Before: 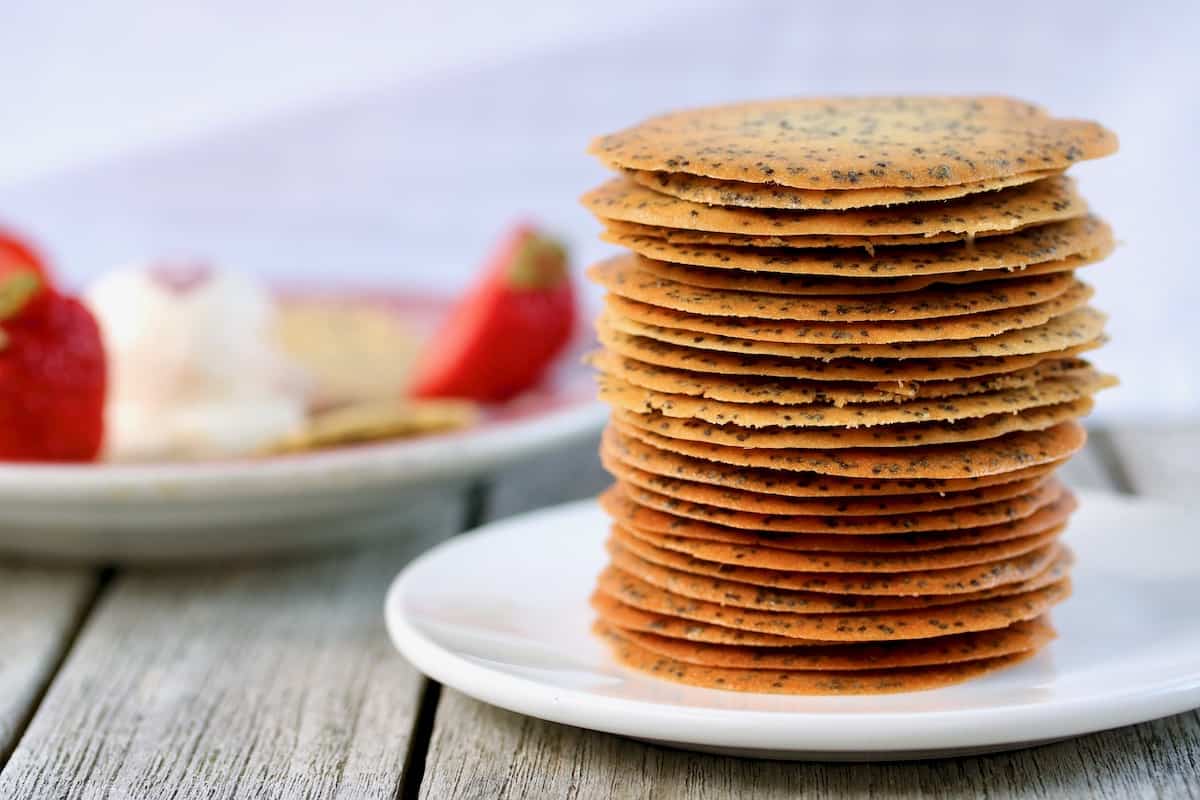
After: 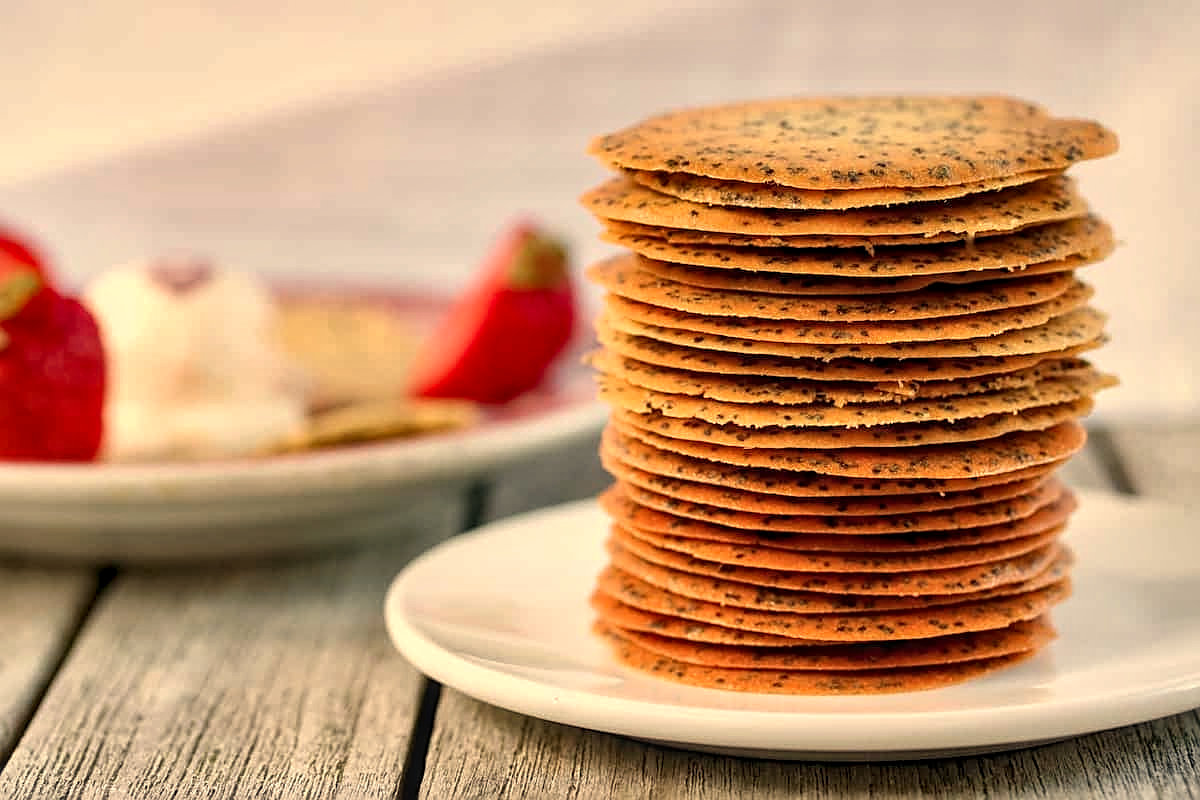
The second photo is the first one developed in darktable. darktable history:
white balance: red 1.138, green 0.996, blue 0.812
sharpen: on, module defaults
shadows and highlights: shadows 32.83, highlights -47.7, soften with gaussian
local contrast: on, module defaults
